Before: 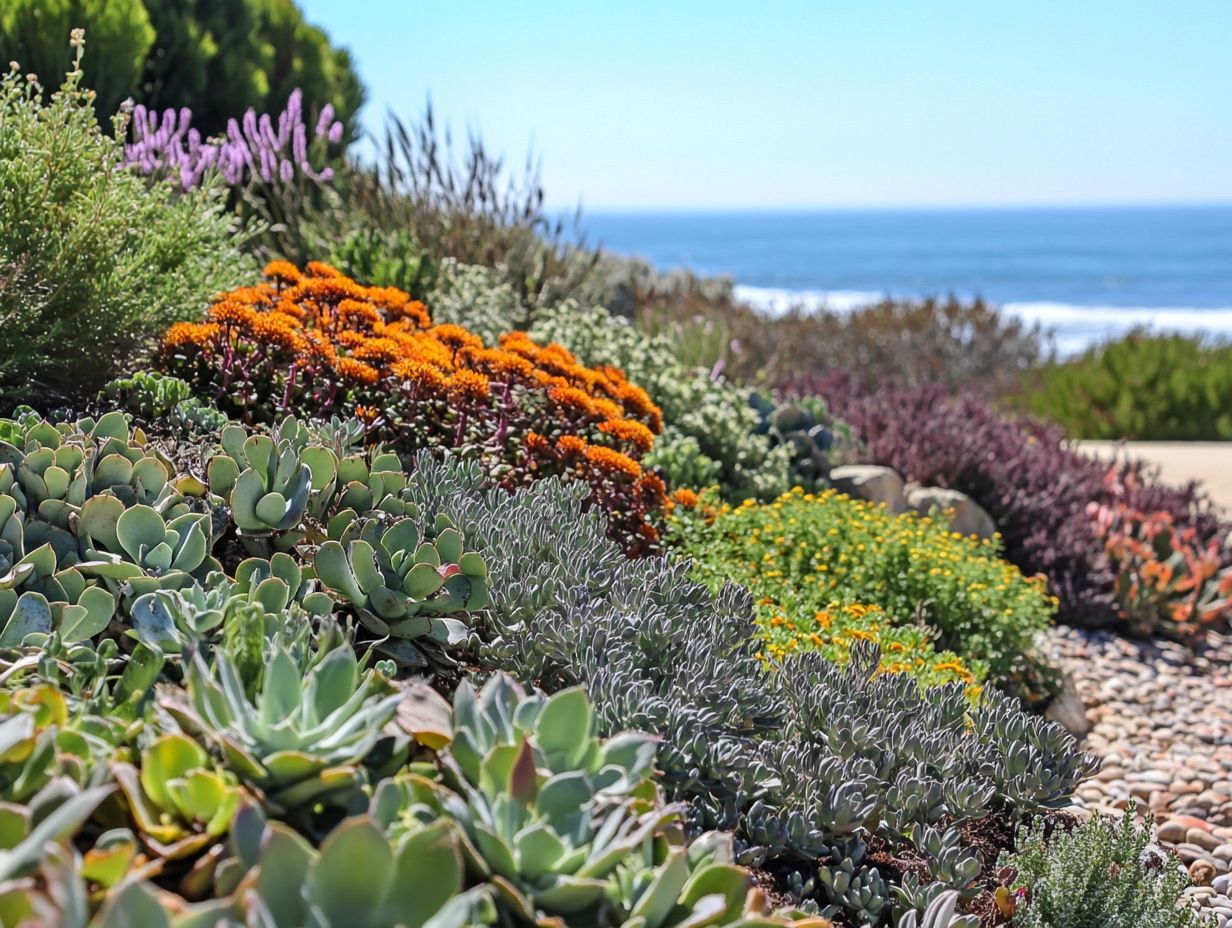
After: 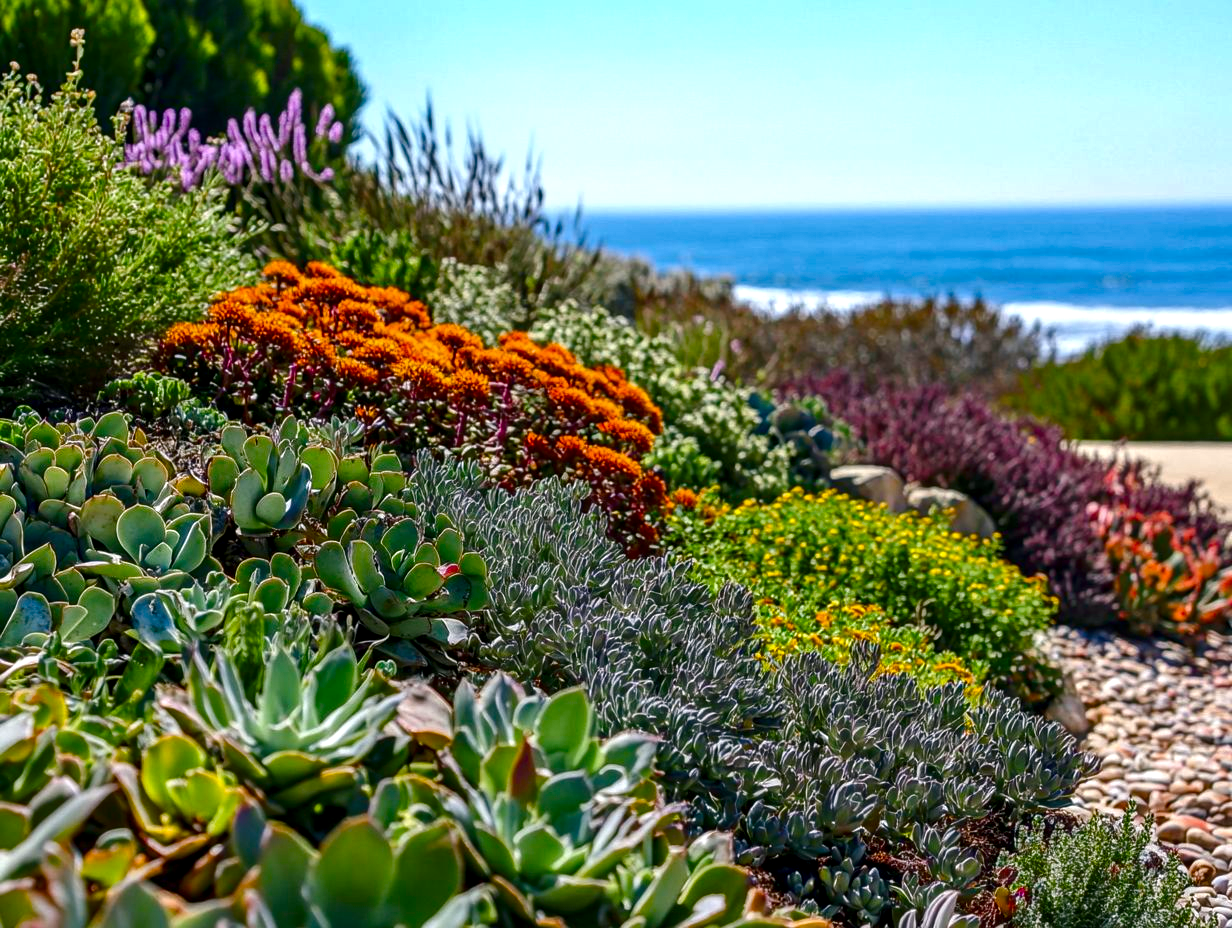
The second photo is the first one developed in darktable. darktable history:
contrast brightness saturation: brightness -0.213, saturation 0.075
local contrast: on, module defaults
exposure: exposure 0.201 EV, compensate highlight preservation false
color balance rgb: shadows lift › chroma 2.032%, shadows lift › hue 137.94°, perceptual saturation grading › global saturation 38.779%, perceptual saturation grading › highlights -25.347%, perceptual saturation grading › mid-tones 35.481%, perceptual saturation grading › shadows 36.19%, global vibrance 14.154%
